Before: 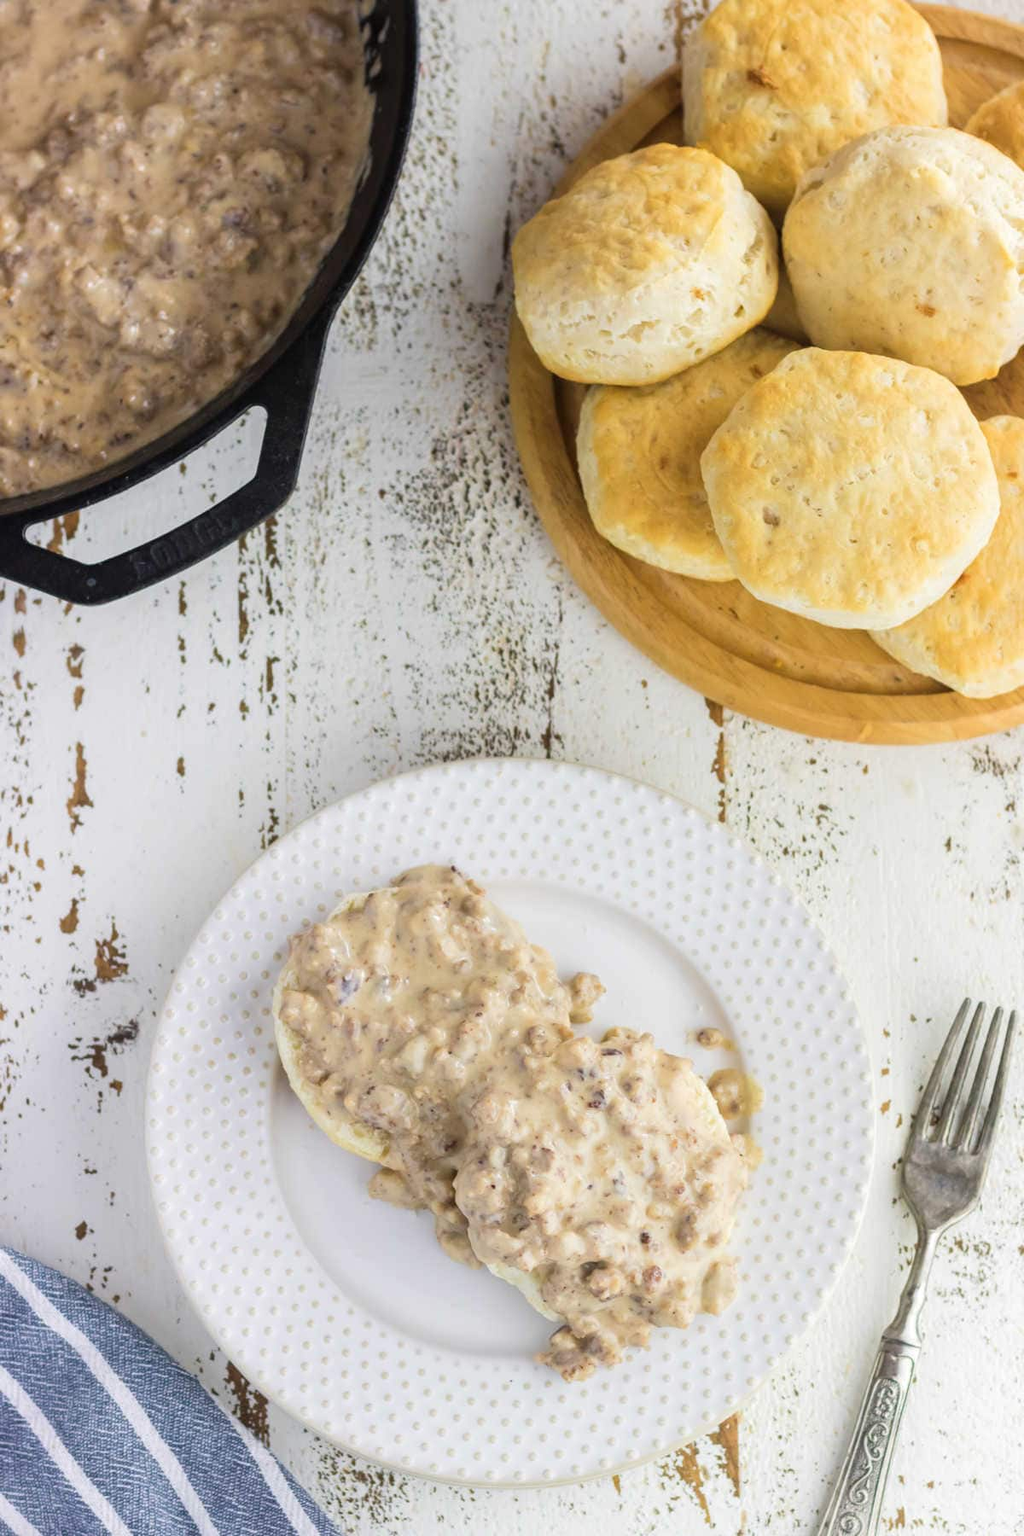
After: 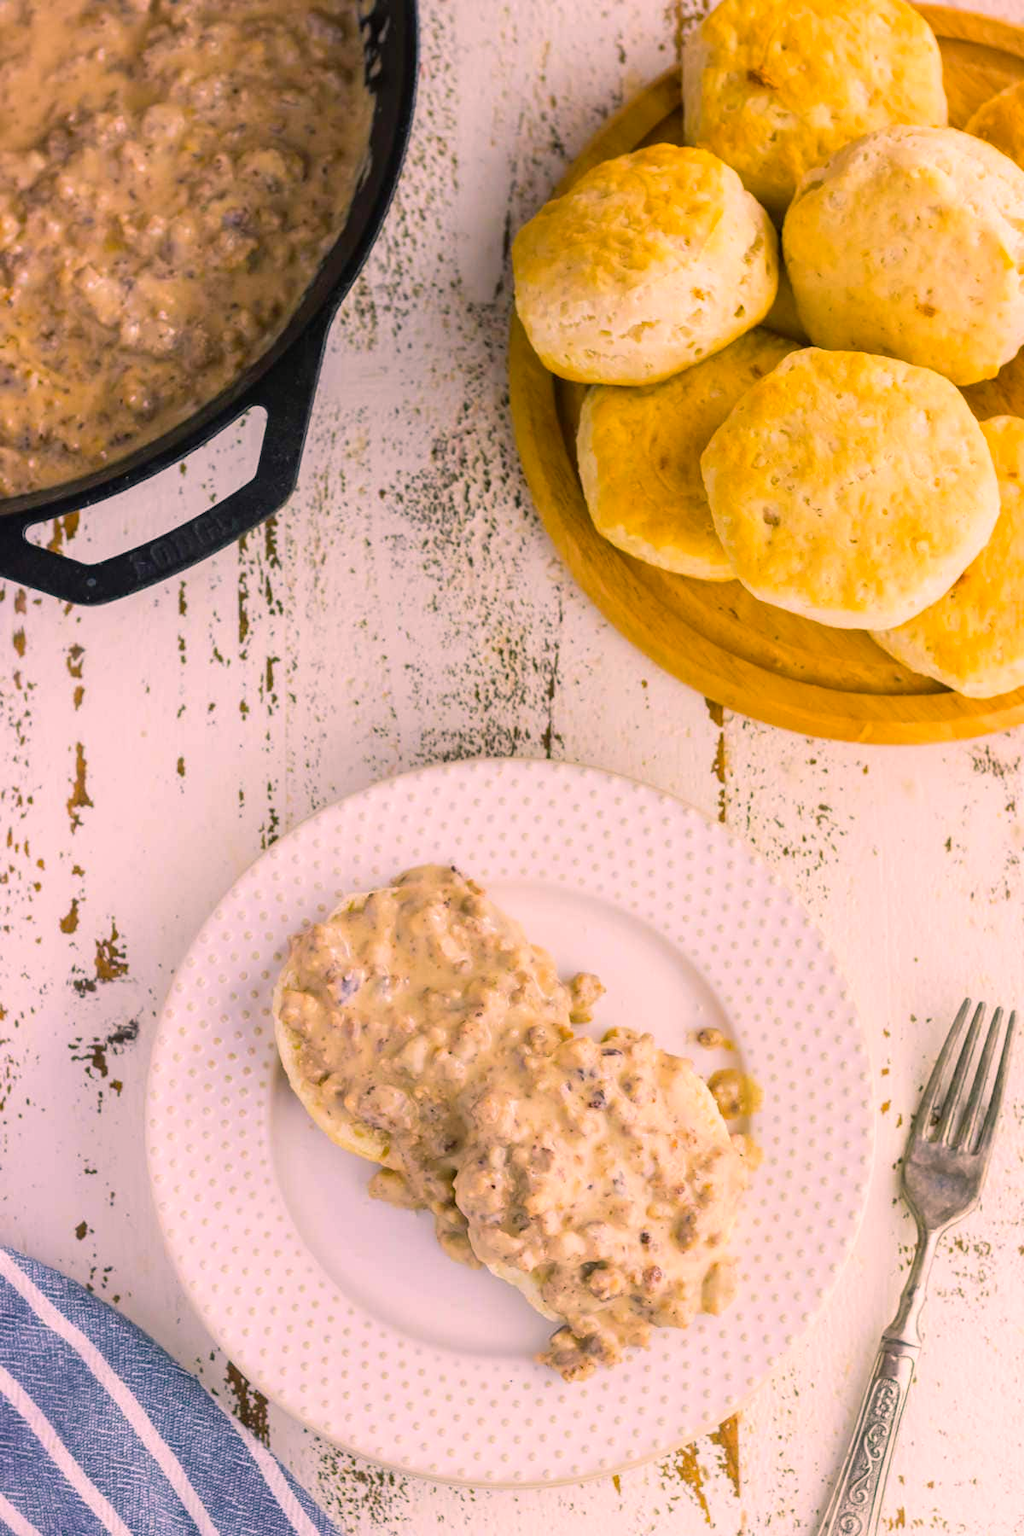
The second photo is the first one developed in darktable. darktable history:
color balance rgb: shadows lift › chroma 0.994%, shadows lift › hue 111.89°, highlights gain › chroma 4.575%, highlights gain › hue 30.51°, perceptual saturation grading › global saturation 24.934%, global vibrance 25.155%
